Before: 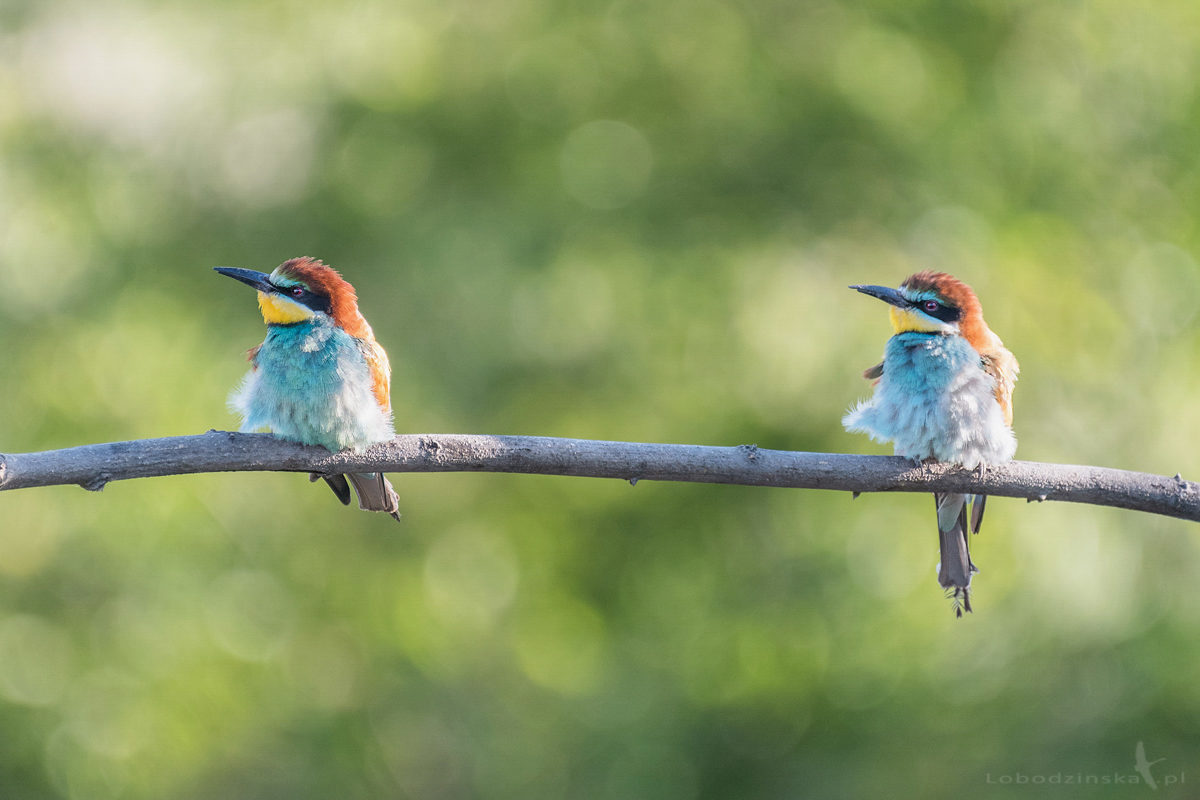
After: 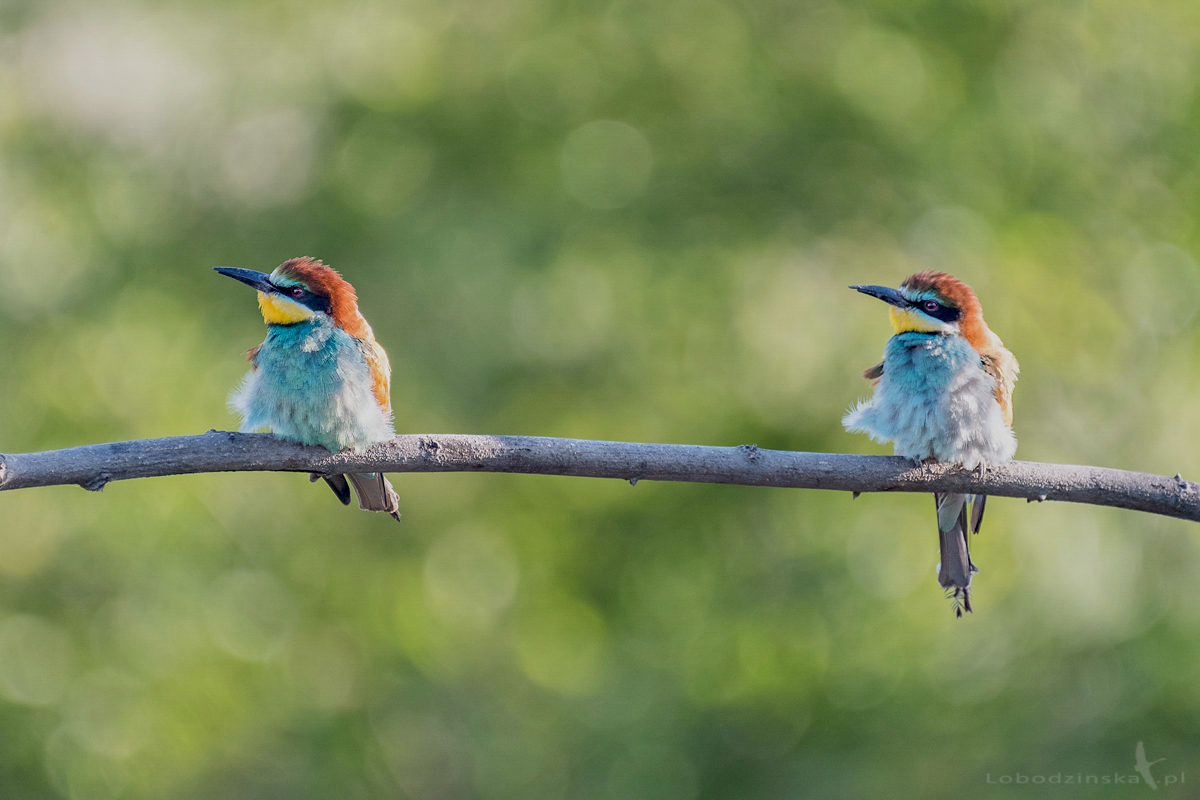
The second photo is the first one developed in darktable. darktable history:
diffuse or sharpen: iterations 16, radius span 384, edge sensitivity 1, edge threshold 1, 1st order anisotropy -250%, 4th order anisotropy -250%, 1st order speed -50%, 4th order speed -50%, central radius 512
diffuse or sharpen "1": iterations 16, radius span 1, edge sensitivity 4, edge threshold -0.25, 1st order anisotropy 200%, 3rd order anisotropy 200%, 1st order speed 6%, 3rd order speed 6%, central radius 2
diffuse or sharpen "2": iterations 32, radius span 16, edge sensitivity 3, edge threshold 1, 1st order anisotropy 100%, 3rd order anisotropy 100%, 1st order speed -25%, 2nd order speed 12.5%, 3rd order speed -50%
tone equalizer: -8 EV 0.25 EV, -7 EV 0.417 EV, -6 EV 0.417 EV, -5 EV 0.25 EV, -3 EV -0.25 EV, -2 EV -0.417 EV, -1 EV -0.417 EV, +0 EV -0.25 EV, mask exposure compensation -1.57 EV
tone equalizer "1": -8 EV -0.75 EV, -7 EV -0.7 EV, -6 EV -0.6 EV, -5 EV -0.4 EV, -3 EV 0.4 EV, -2 EV 0.6 EV, -1 EV 0.7 EV, +0 EV 0.75 EV, edges refinement/feathering 500, mask exposure compensation -1.57 EV, preserve details no
